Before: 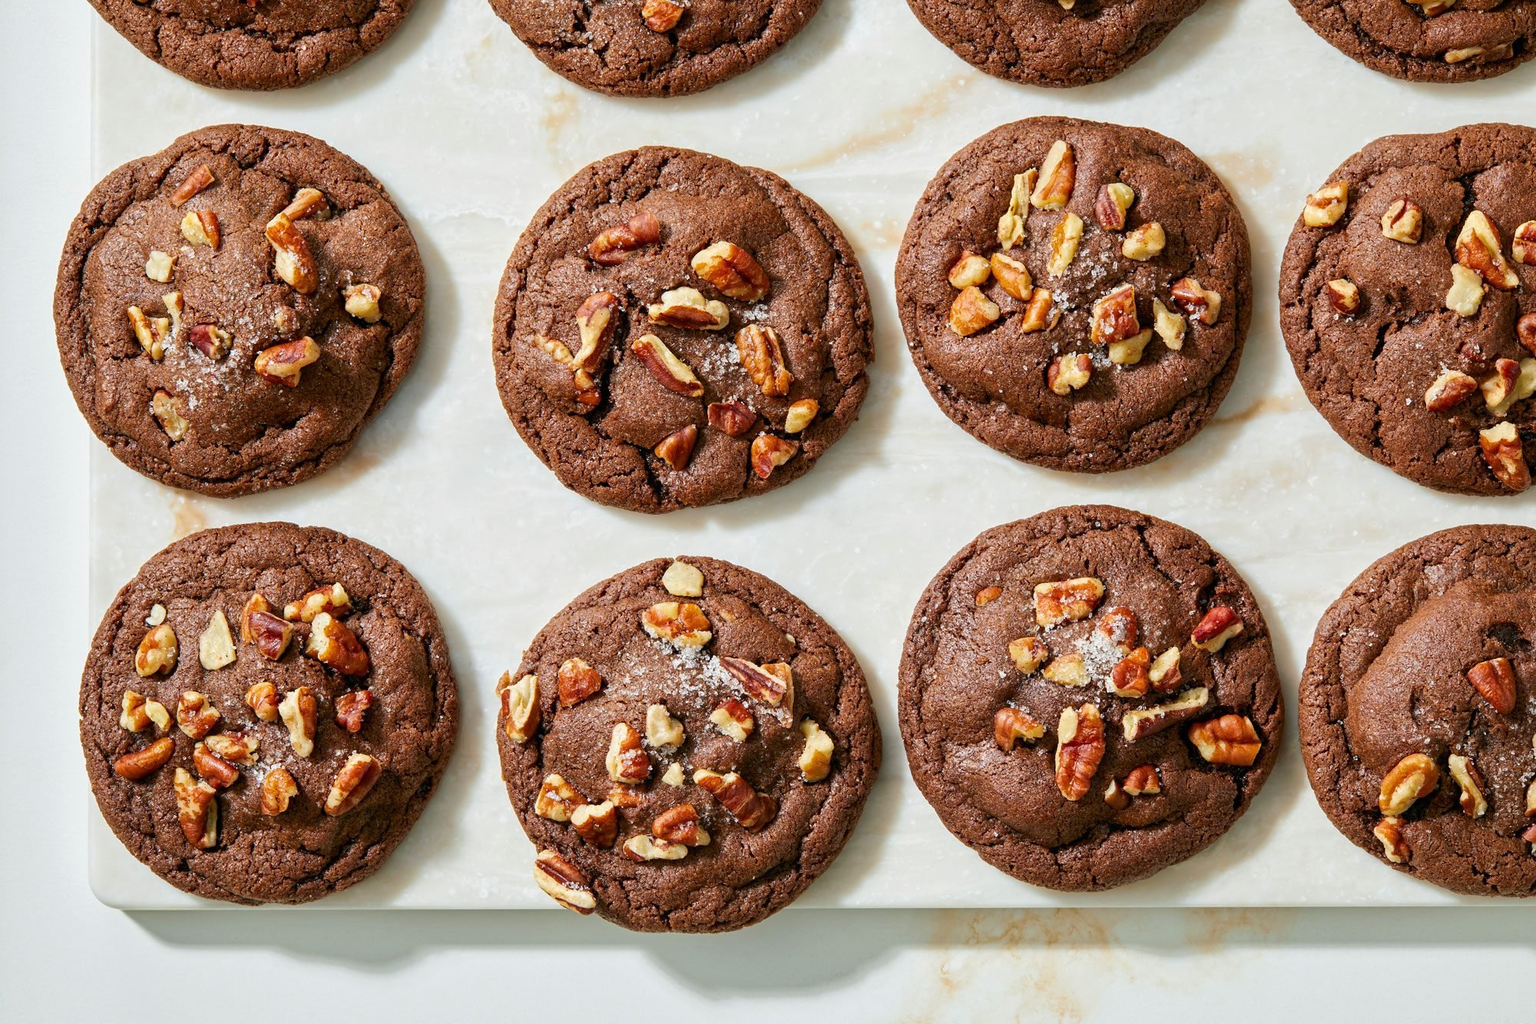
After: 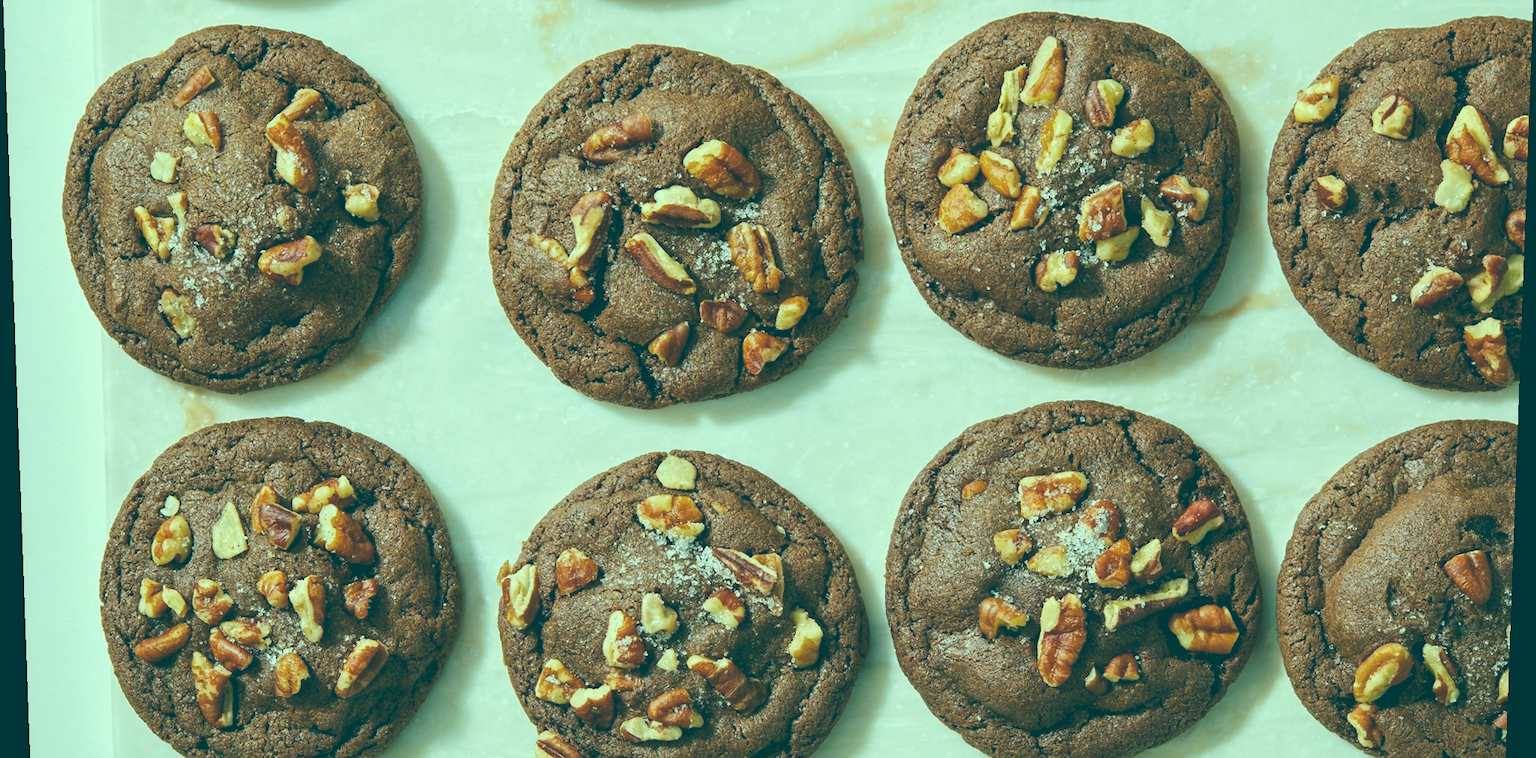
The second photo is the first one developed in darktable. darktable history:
rotate and perspective: lens shift (vertical) 0.048, lens shift (horizontal) -0.024, automatic cropping off
crop: top 11.038%, bottom 13.962%
exposure: black level correction -0.028, compensate highlight preservation false
color correction: highlights a* -20.08, highlights b* 9.8, shadows a* -20.4, shadows b* -10.76
